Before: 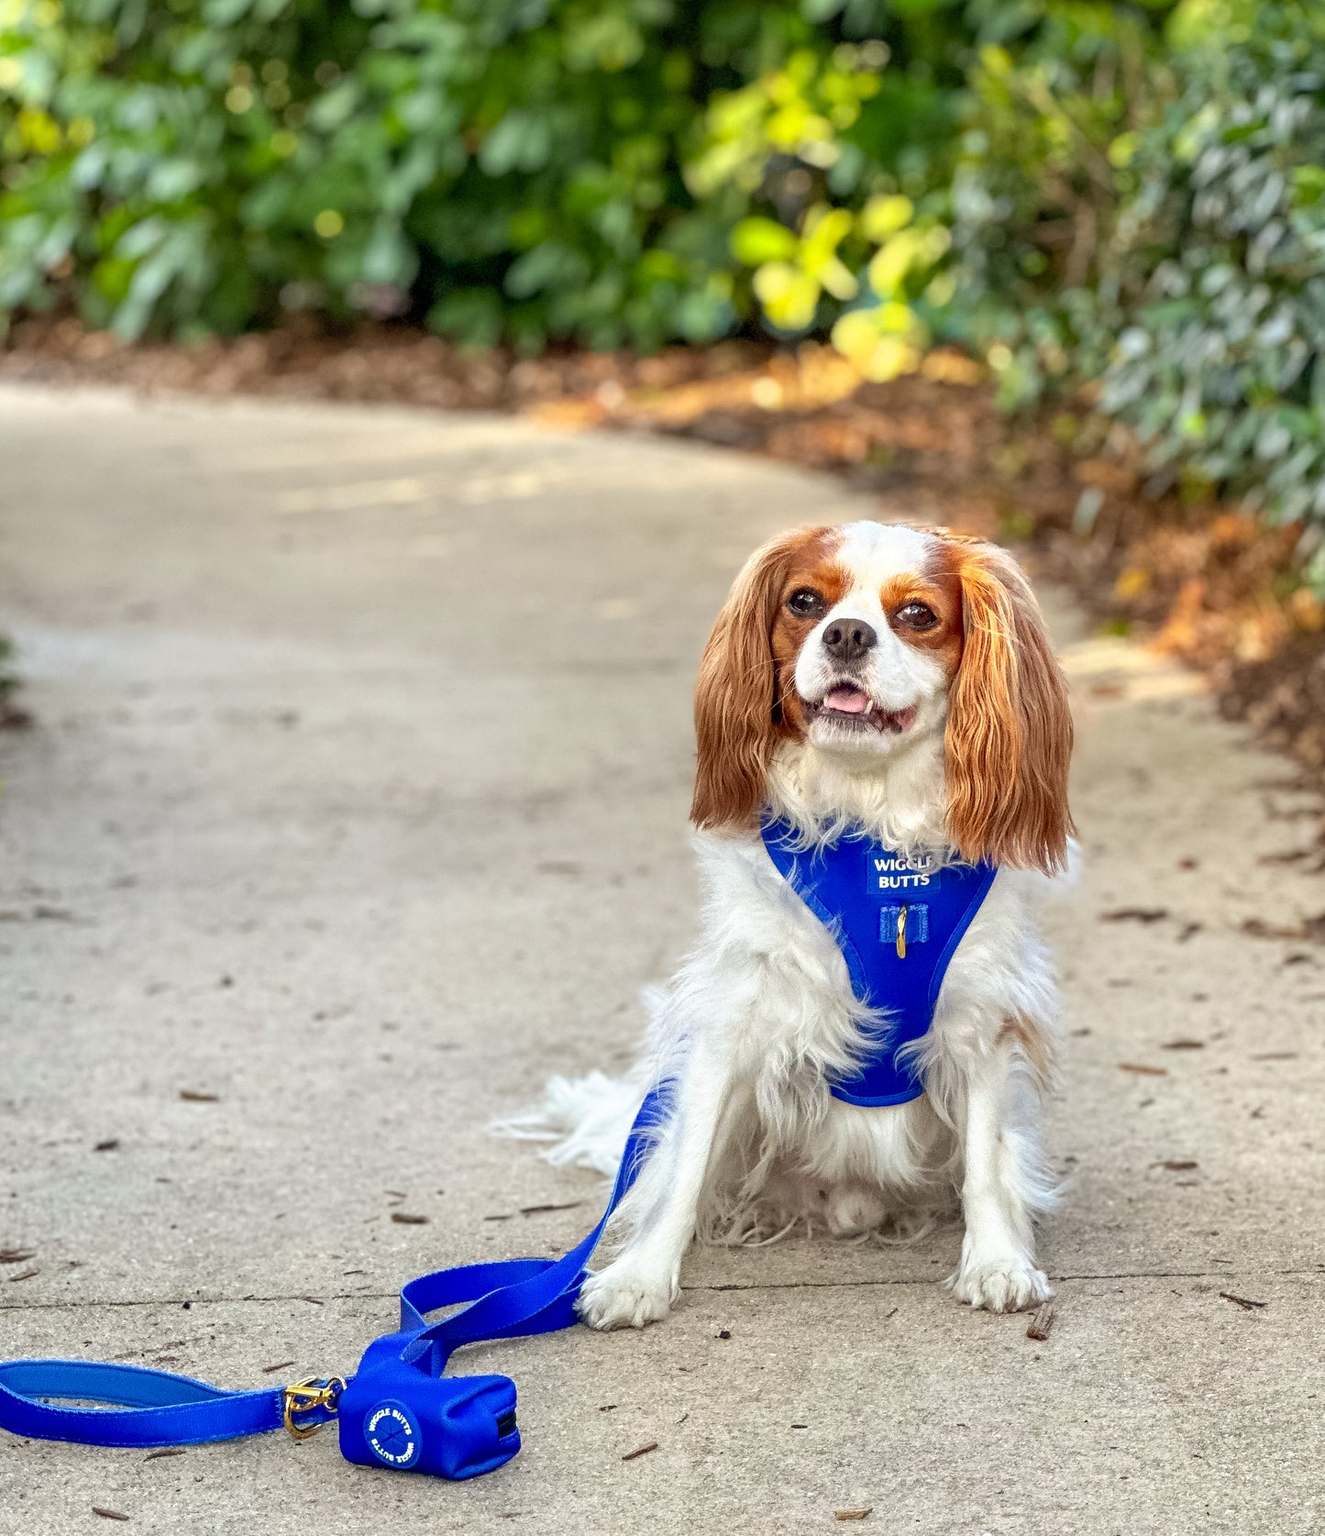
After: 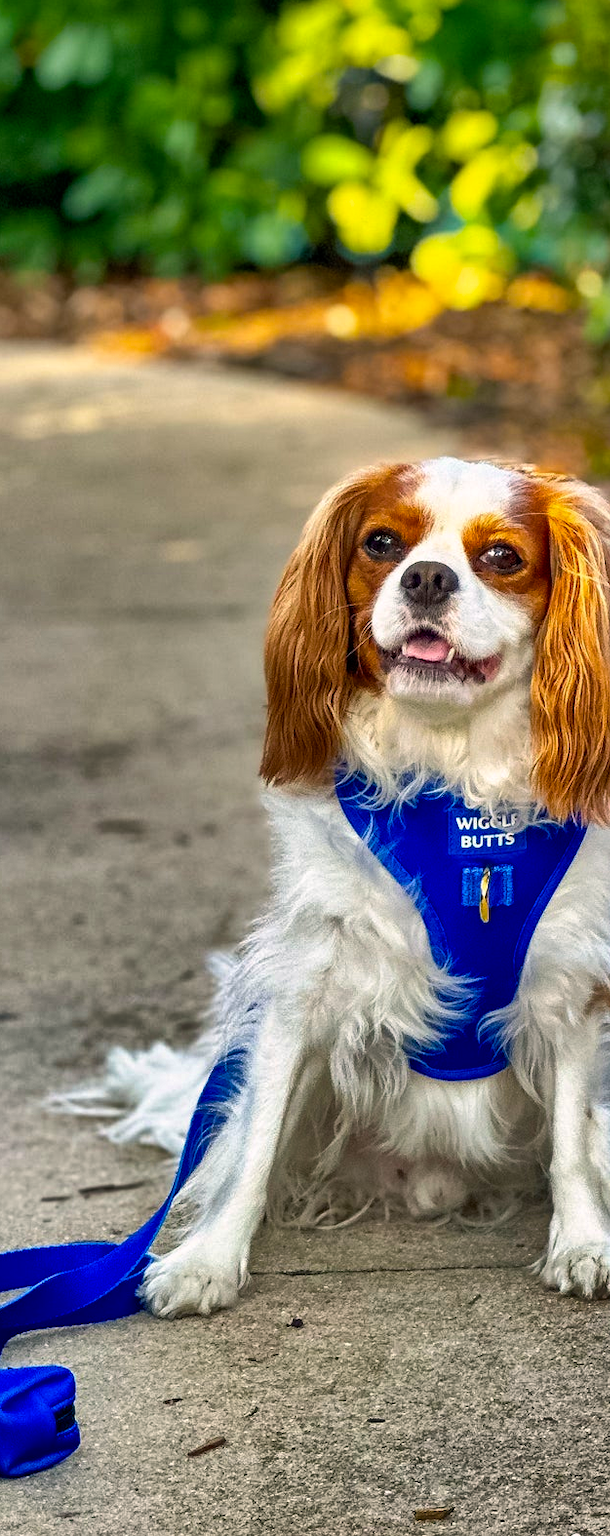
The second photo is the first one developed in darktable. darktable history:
crop: left 33.645%, top 5.97%, right 22.995%
color balance rgb: power › luminance -7.981%, power › chroma 1.118%, power › hue 216.39°, highlights gain › chroma 1.013%, highlights gain › hue 60.16°, perceptual saturation grading › global saturation 29.882%, global vibrance 24.765%
shadows and highlights: shadows 18.71, highlights -84.72, soften with gaussian
